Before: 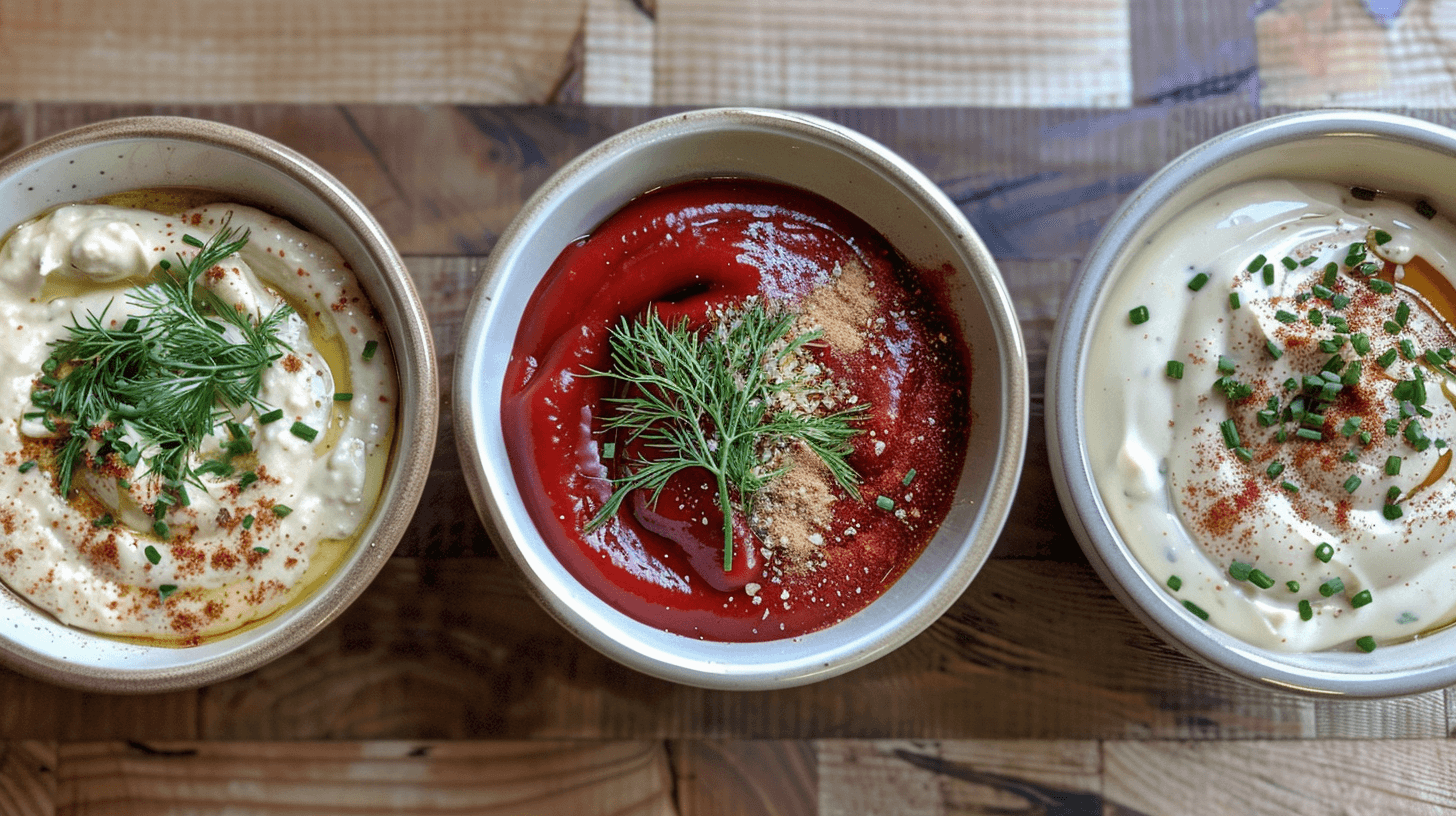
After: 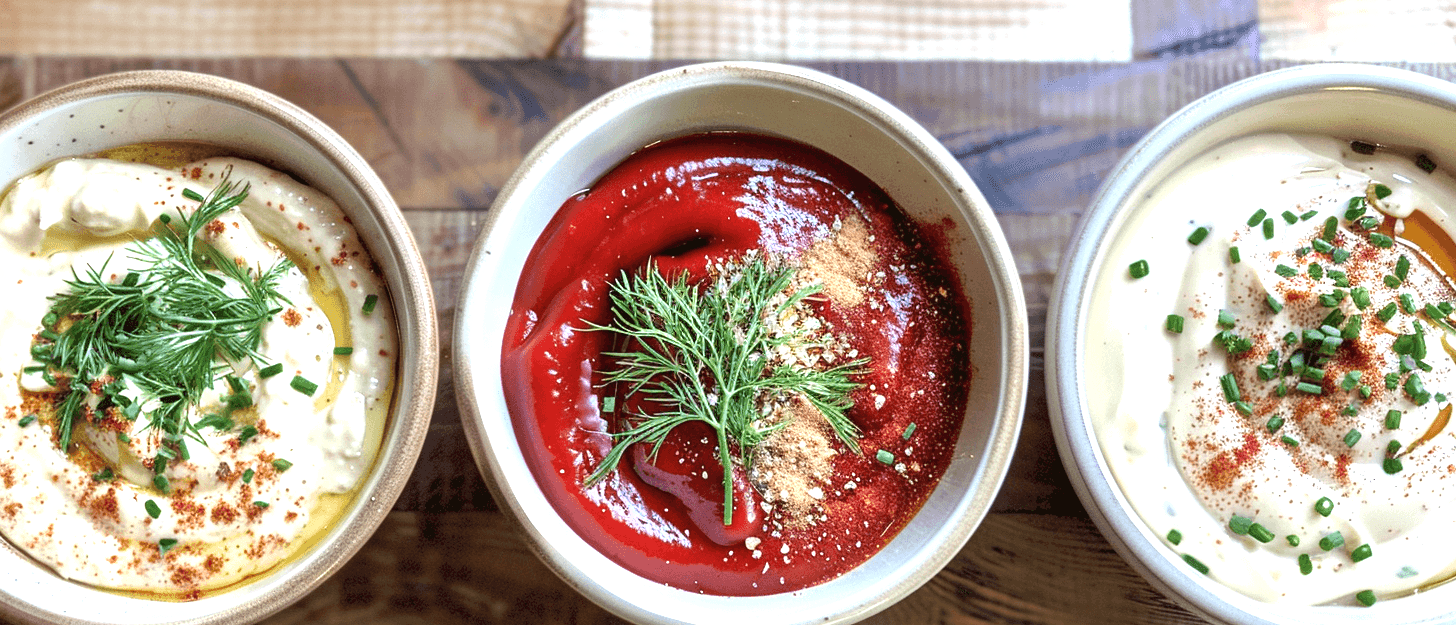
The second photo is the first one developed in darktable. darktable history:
crop: top 5.667%, bottom 17.637%
exposure: exposure 1.061 EV, compensate highlight preservation false
